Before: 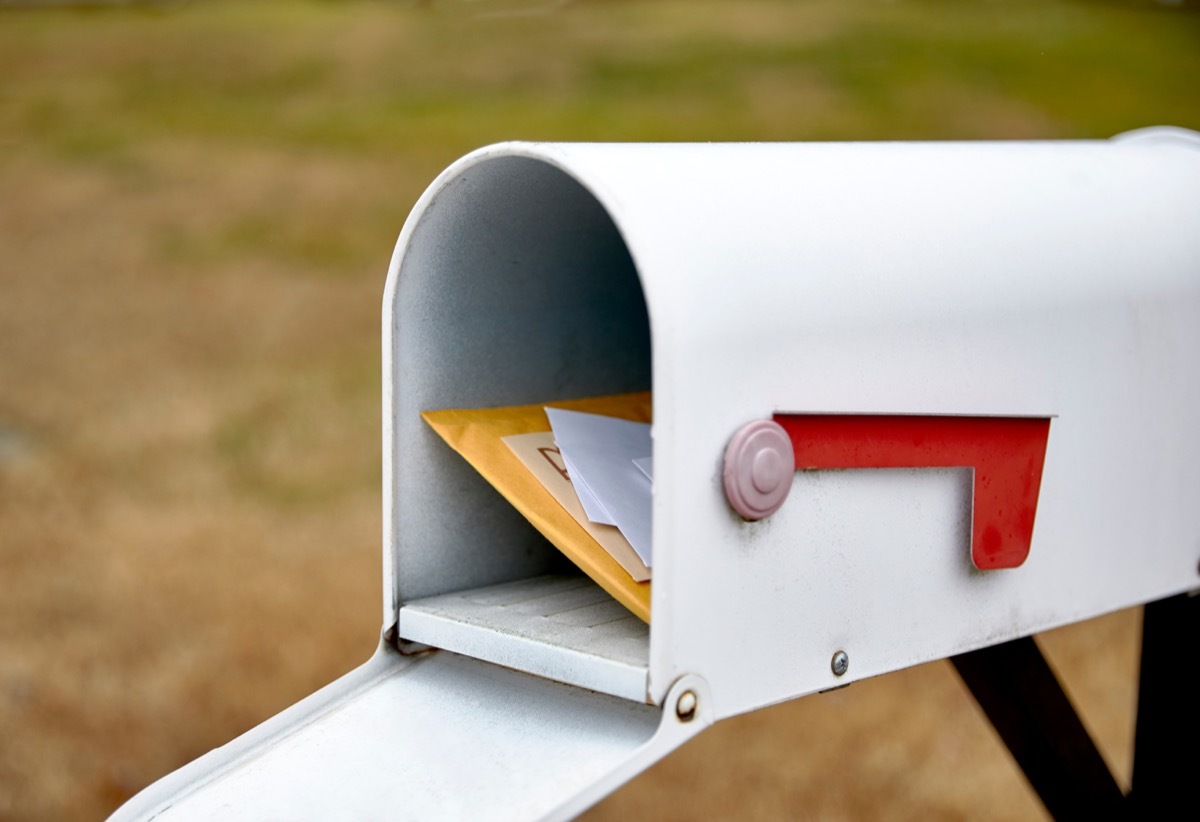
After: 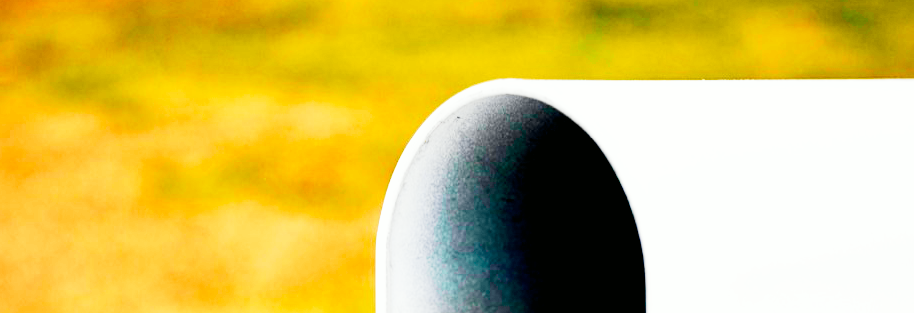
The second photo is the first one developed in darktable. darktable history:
tone curve: curves: ch0 [(0, 0) (0.055, 0.057) (0.258, 0.307) (0.434, 0.543) (0.517, 0.657) (0.745, 0.874) (1, 1)]; ch1 [(0, 0) (0.346, 0.307) (0.418, 0.383) (0.46, 0.439) (0.482, 0.493) (0.502, 0.497) (0.517, 0.506) (0.55, 0.561) (0.588, 0.61) (0.646, 0.688) (1, 1)]; ch2 [(0, 0) (0.346, 0.34) (0.431, 0.45) (0.485, 0.499) (0.5, 0.503) (0.527, 0.508) (0.545, 0.562) (0.679, 0.706) (1, 1)], color space Lab, independent channels, preserve colors none
base curve: curves: ch0 [(0, 0) (0.007, 0.004) (0.027, 0.03) (0.046, 0.07) (0.207, 0.54) (0.442, 0.872) (0.673, 0.972) (1, 1)], preserve colors none
exposure: black level correction 0.056, exposure -0.039 EV, compensate highlight preservation false
crop: left 0.56%, top 7.64%, right 23.24%, bottom 54.279%
